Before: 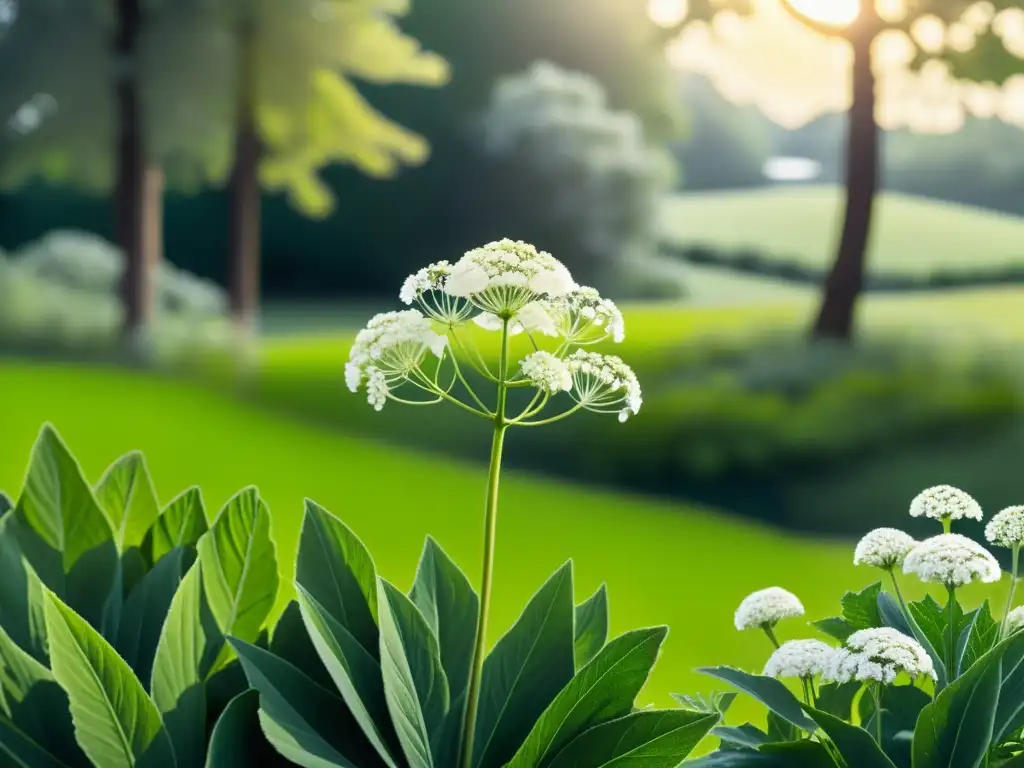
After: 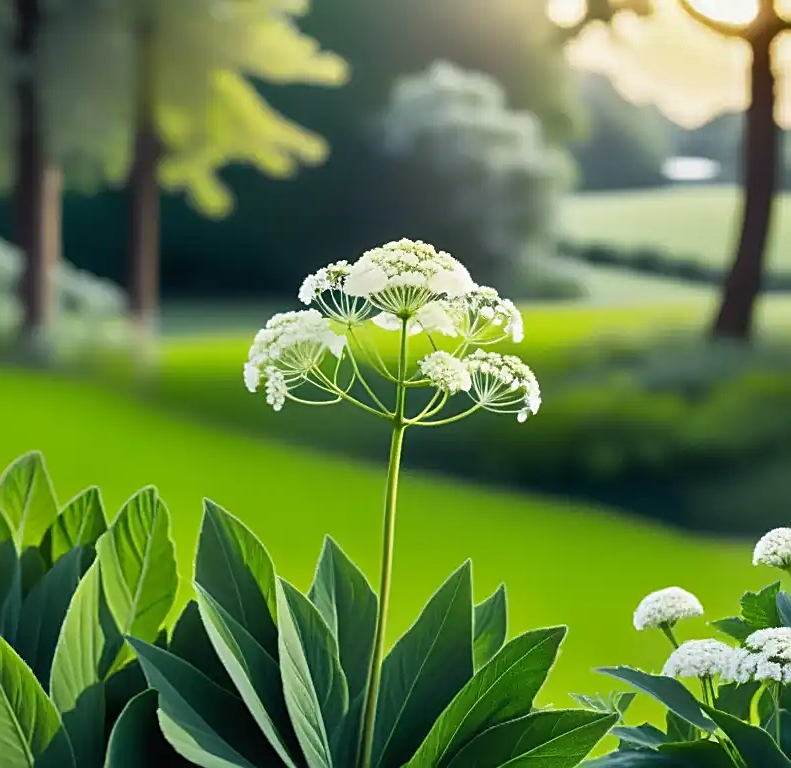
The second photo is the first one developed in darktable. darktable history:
sharpen: on, module defaults
crop: left 9.878%, right 12.872%
shadows and highlights: radius 109.64, shadows 43.92, highlights -66.85, low approximation 0.01, soften with gaussian
